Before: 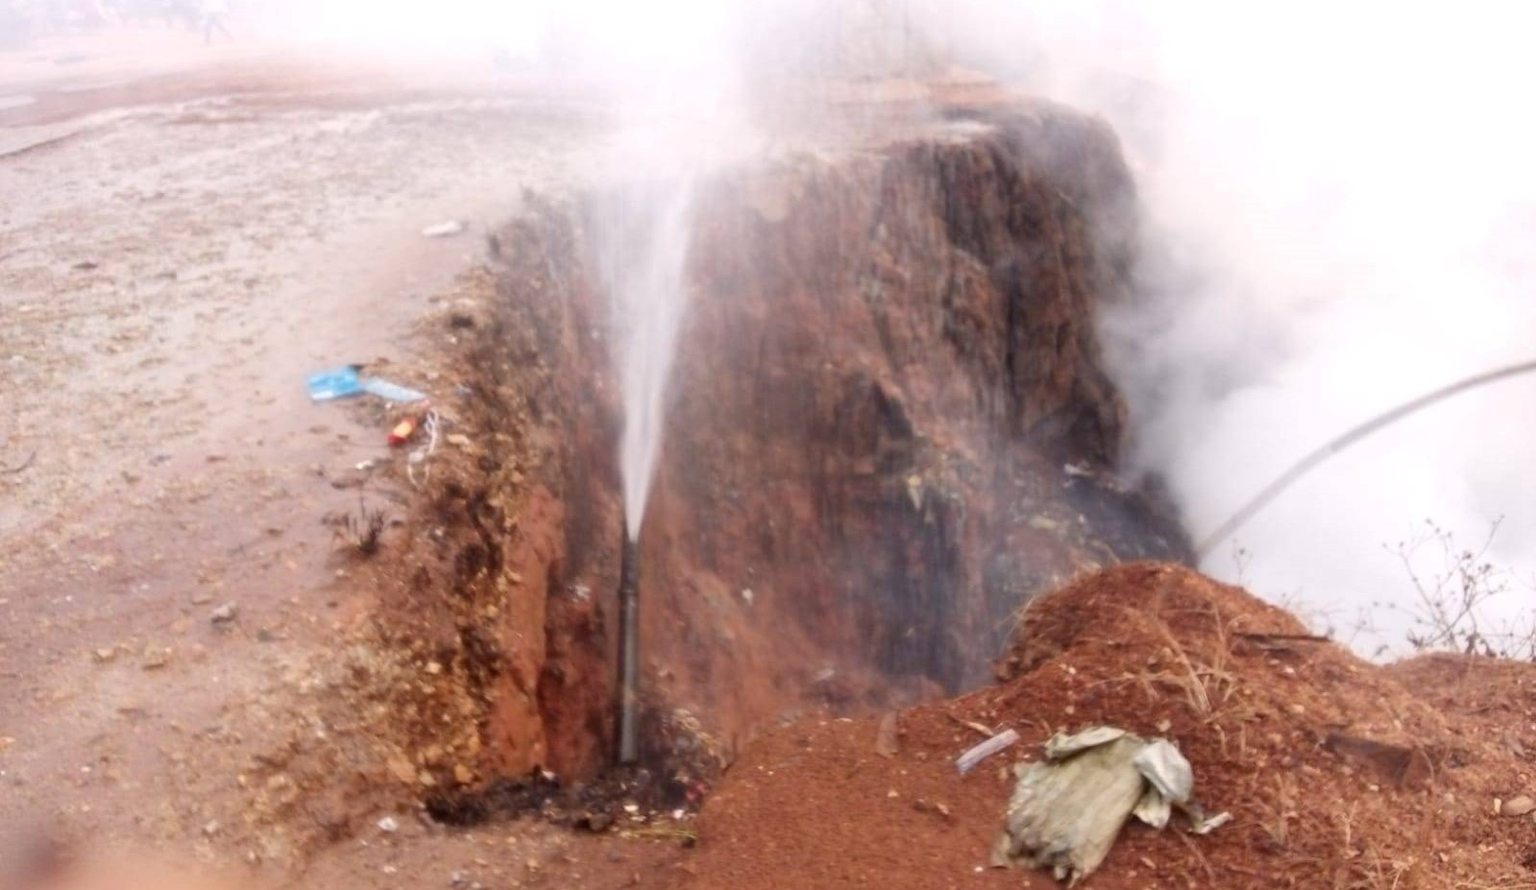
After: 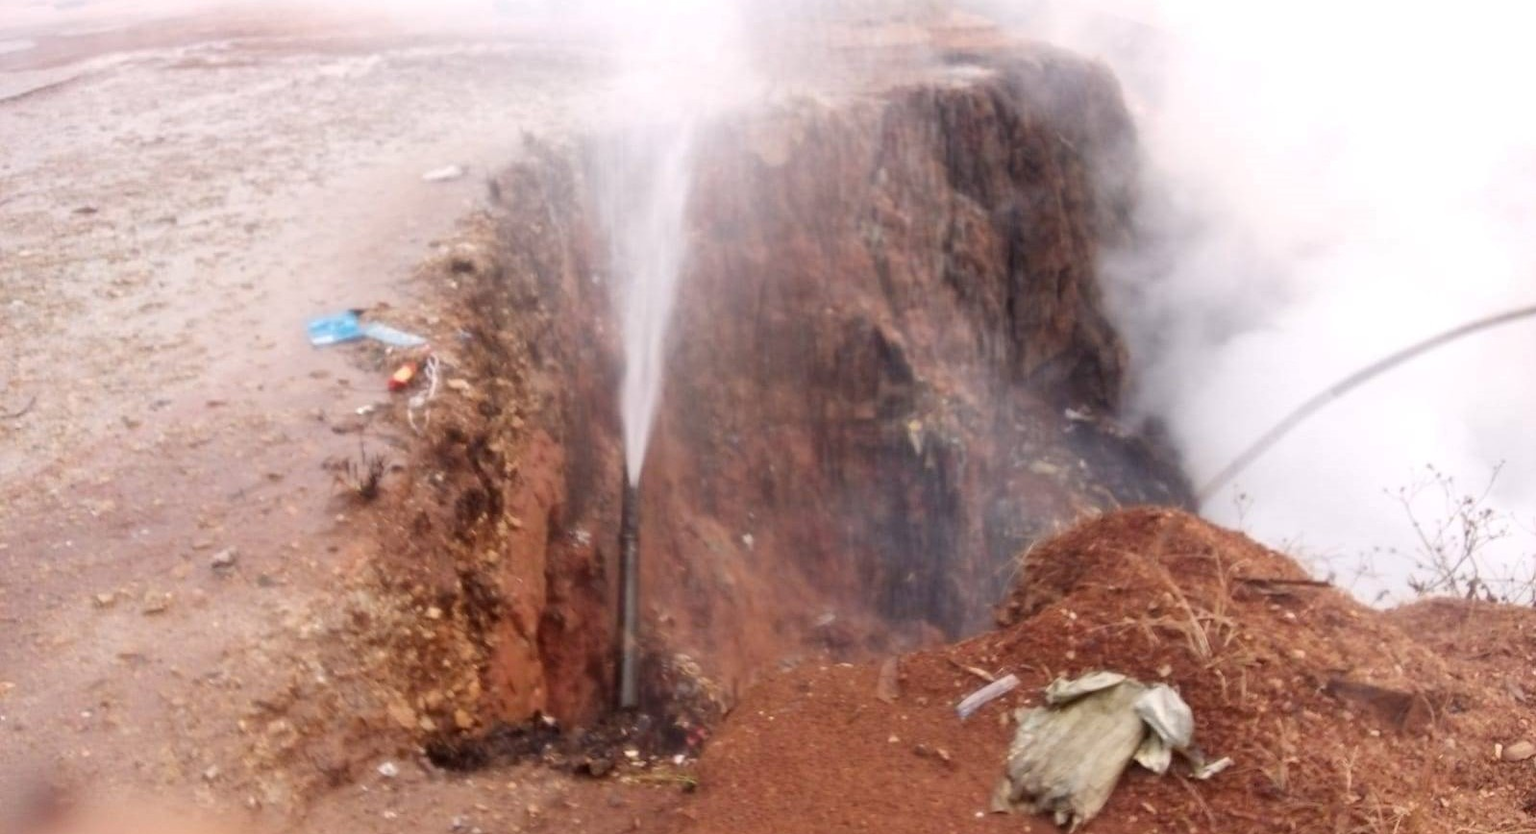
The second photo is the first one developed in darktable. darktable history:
color correction: highlights b* 0, saturation 0.981
crop and rotate: top 6.348%
